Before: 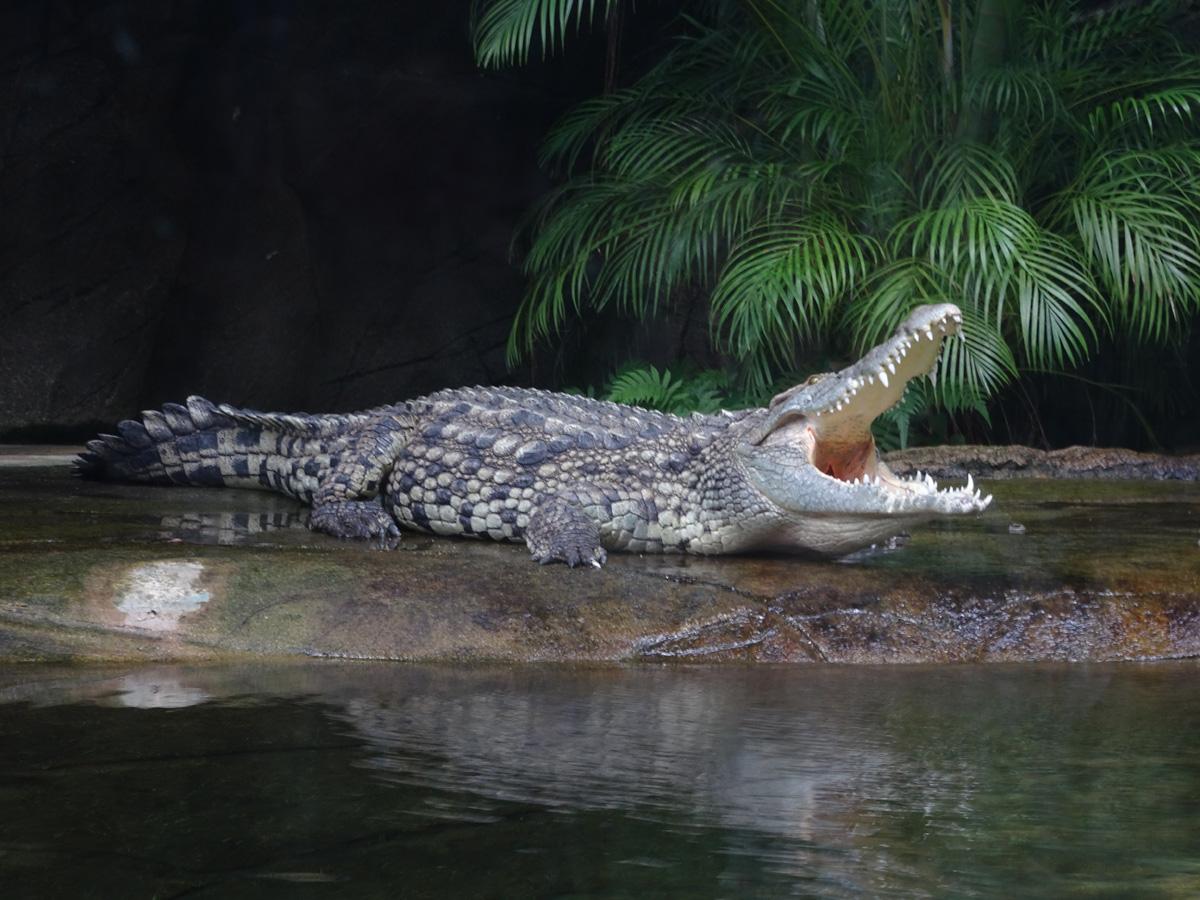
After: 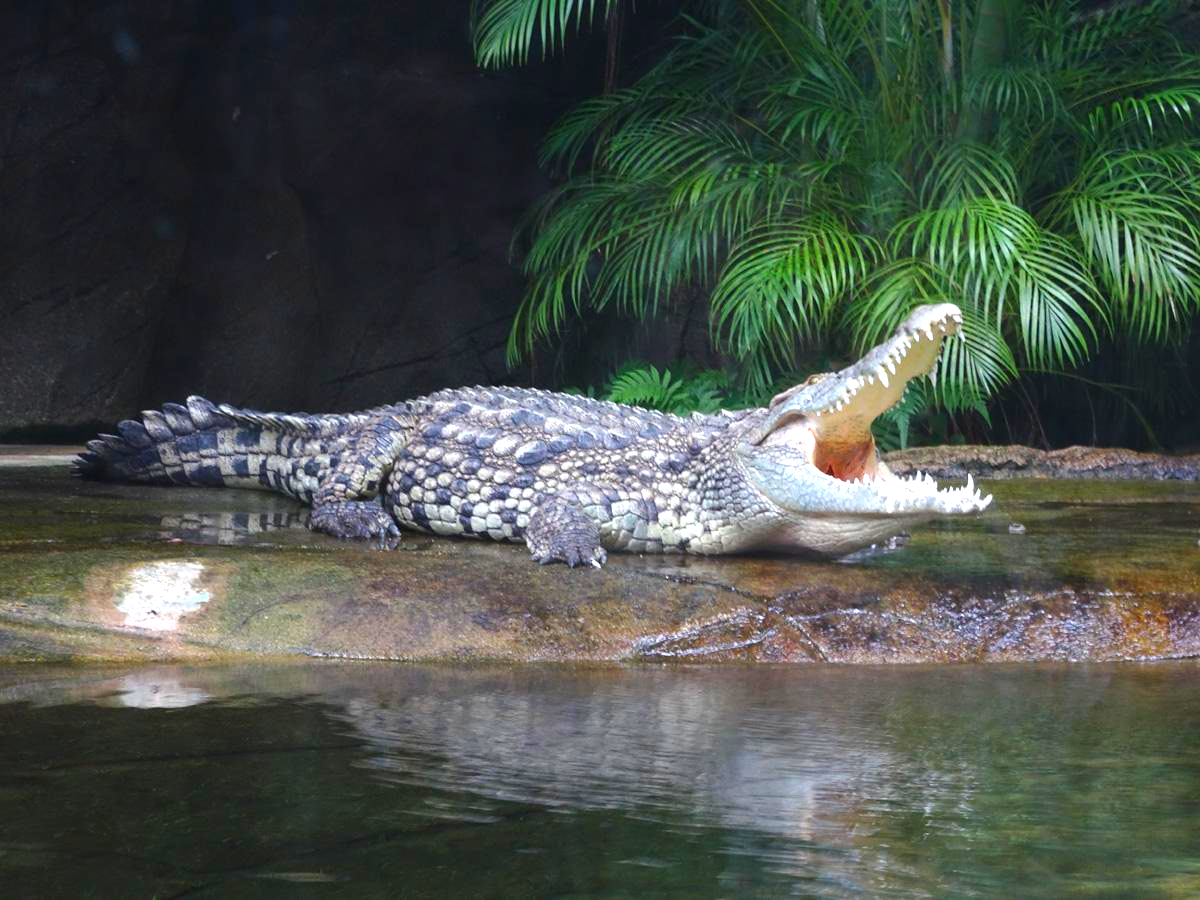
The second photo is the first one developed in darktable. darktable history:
exposure: black level correction 0, exposure 1 EV, compensate exposure bias true, compensate highlight preservation false
color balance rgb: perceptual saturation grading › global saturation 20%, global vibrance 20%
